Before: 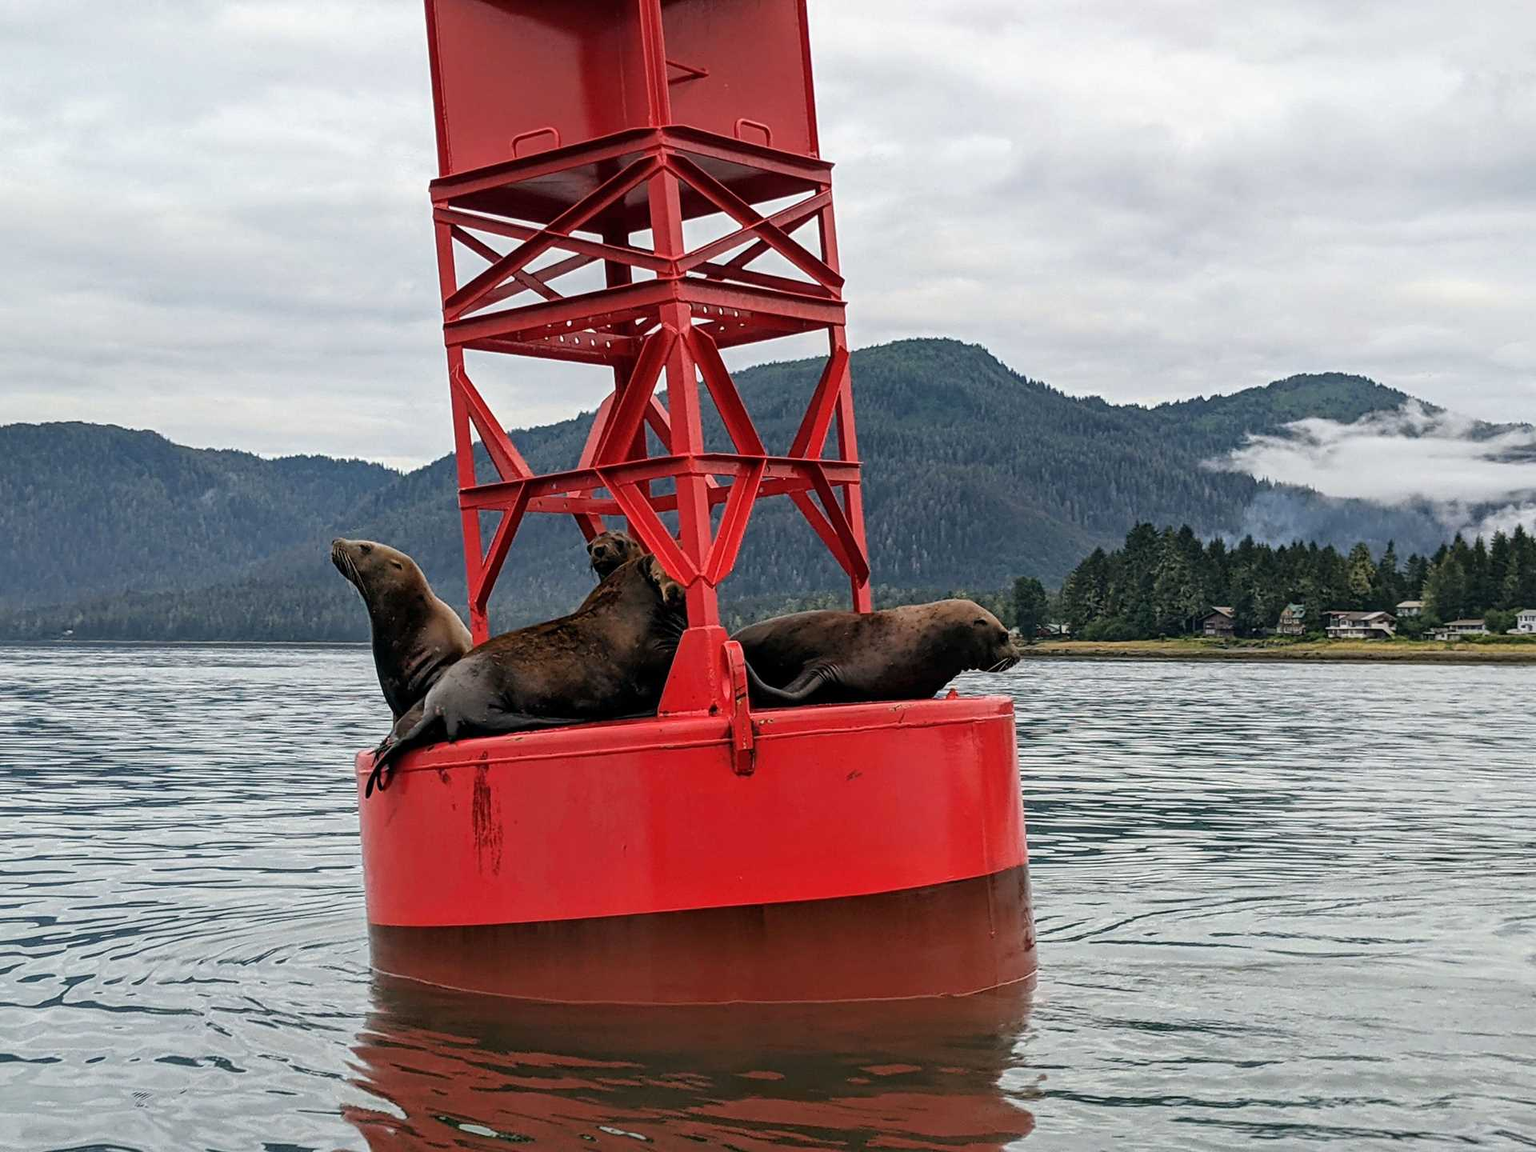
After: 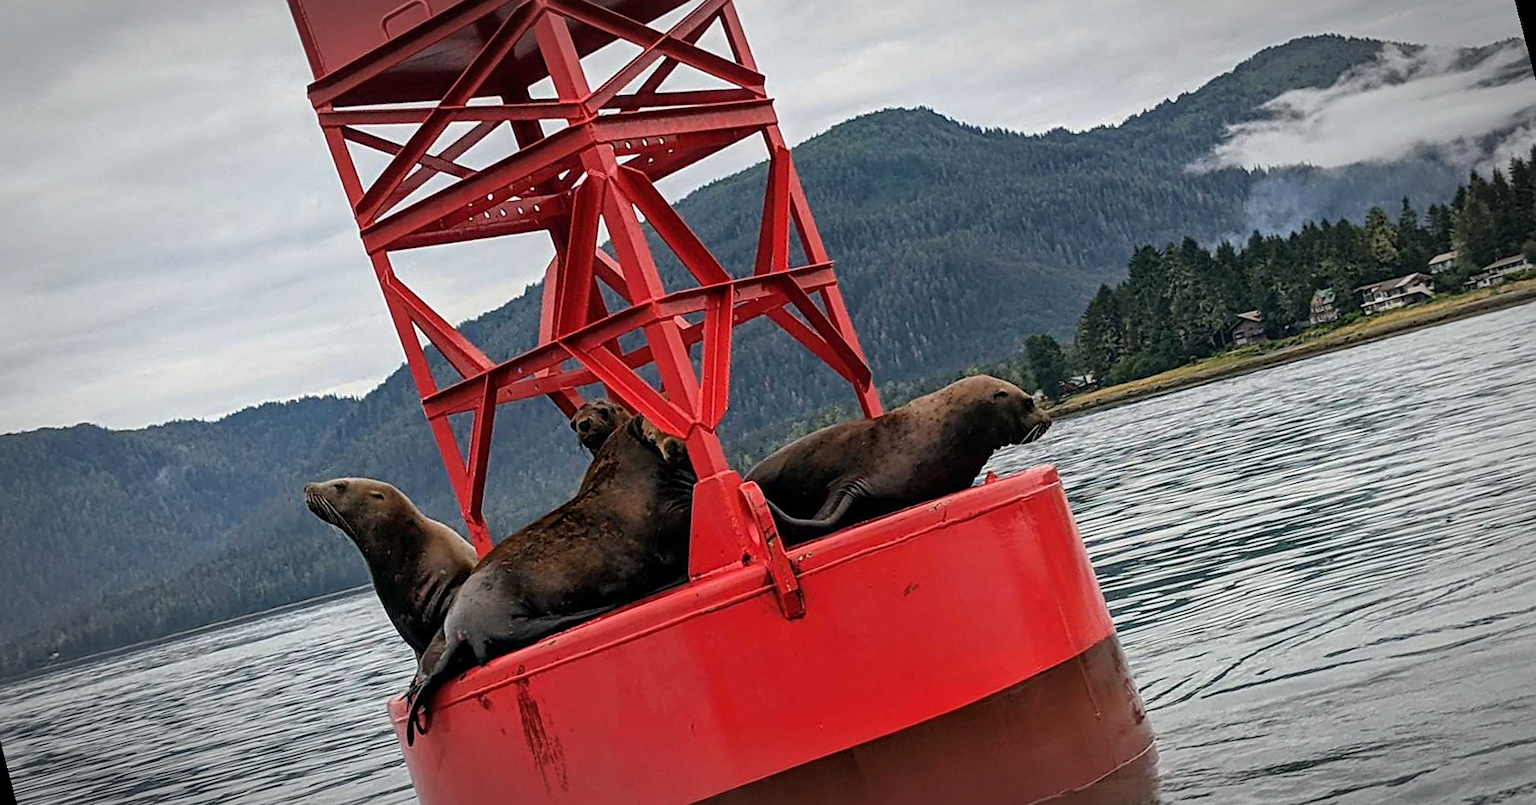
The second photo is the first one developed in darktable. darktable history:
vignetting: automatic ratio true
sharpen: amount 0.2
rotate and perspective: rotation -14.8°, crop left 0.1, crop right 0.903, crop top 0.25, crop bottom 0.748
